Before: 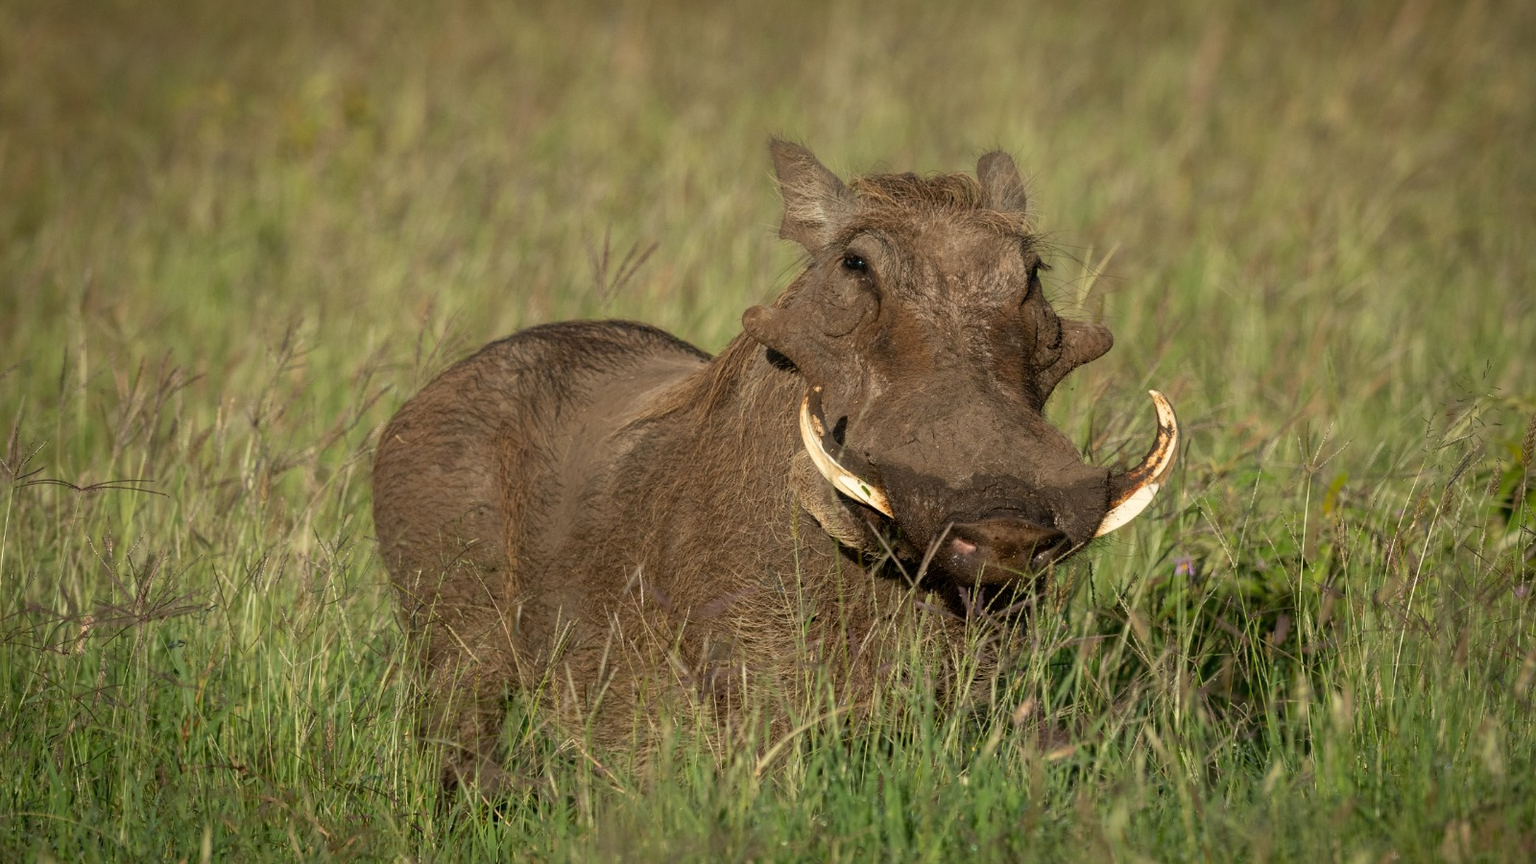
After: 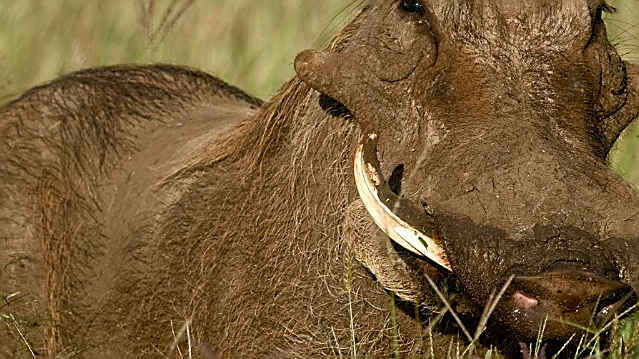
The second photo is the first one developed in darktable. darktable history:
crop: left 30%, top 30%, right 30%, bottom 30%
velvia: on, module defaults
tone equalizer: -8 EV -0.417 EV, -7 EV -0.389 EV, -6 EV -0.333 EV, -5 EV -0.222 EV, -3 EV 0.222 EV, -2 EV 0.333 EV, -1 EV 0.389 EV, +0 EV 0.417 EV, edges refinement/feathering 500, mask exposure compensation -1.57 EV, preserve details no
color balance rgb: shadows lift › chroma 1%, shadows lift › hue 113°, highlights gain › chroma 0.2%, highlights gain › hue 333°, perceptual saturation grading › global saturation 20%, perceptual saturation grading › highlights -50%, perceptual saturation grading › shadows 25%, contrast -10%
sharpen: radius 1.4, amount 1.25, threshold 0.7
